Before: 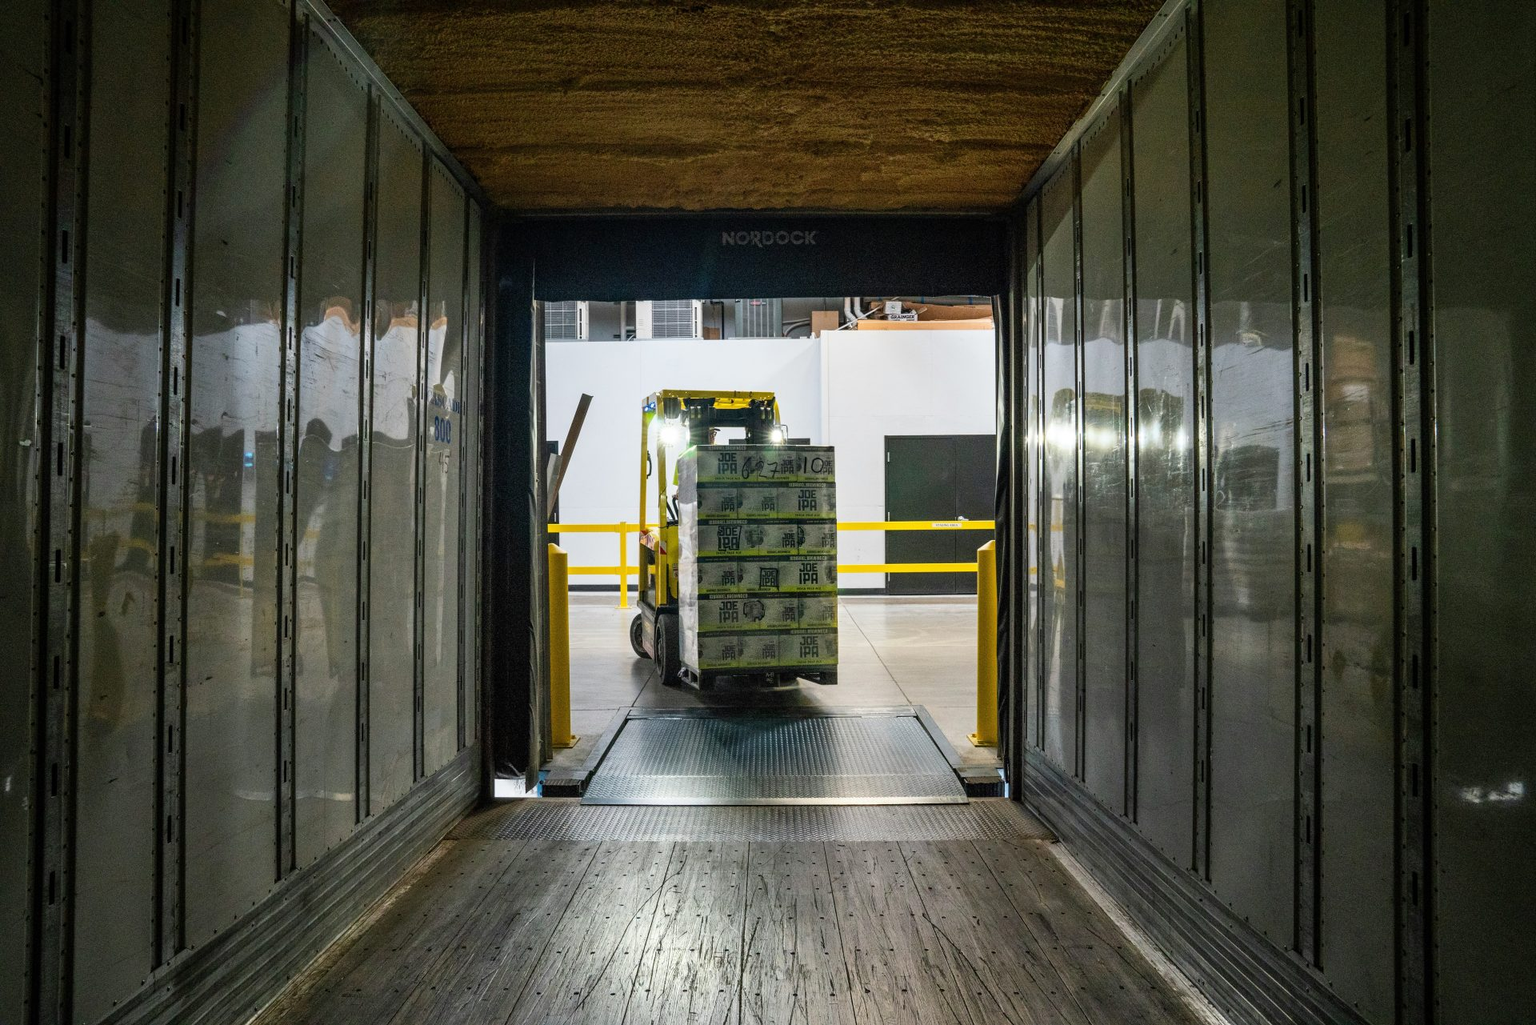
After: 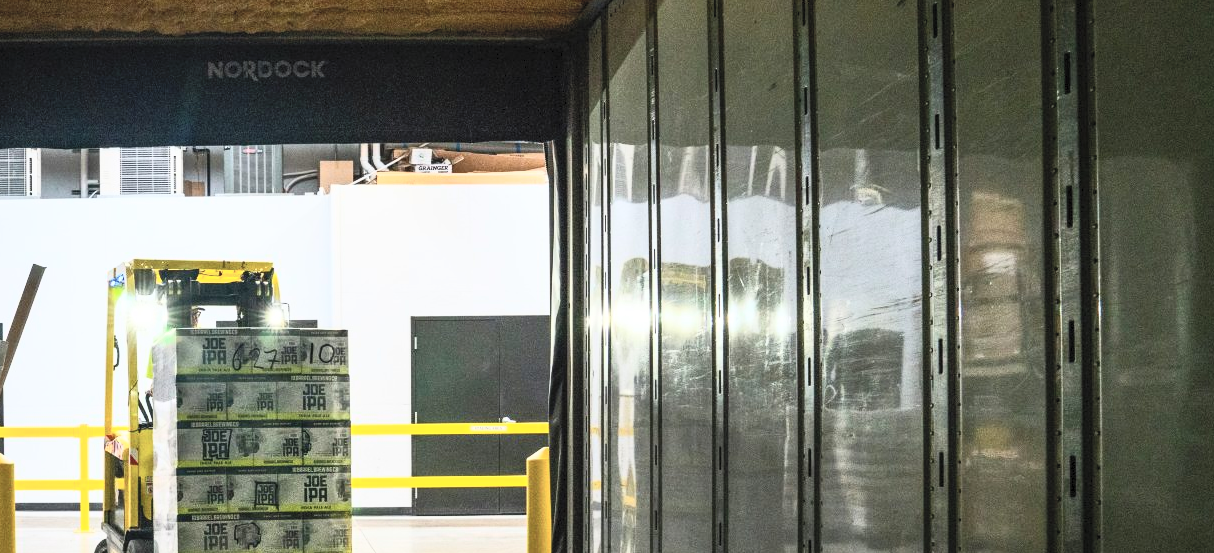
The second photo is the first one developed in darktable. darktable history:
crop: left 36.23%, top 17.805%, right 0.519%, bottom 39.001%
contrast brightness saturation: contrast 0.384, brightness 0.541
